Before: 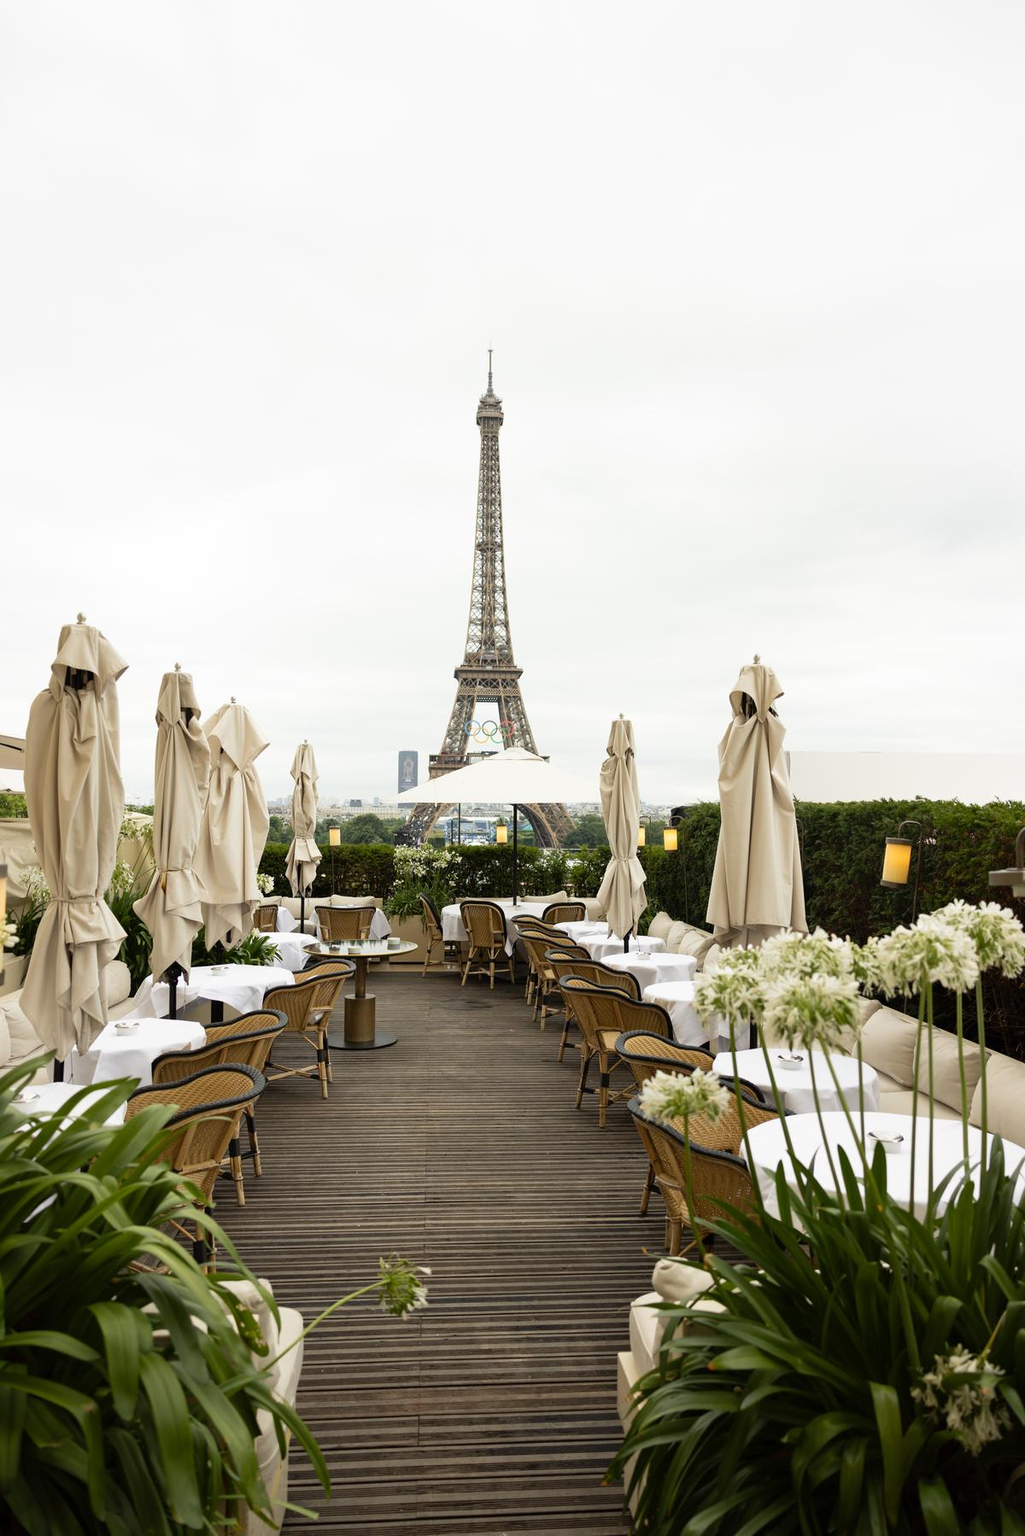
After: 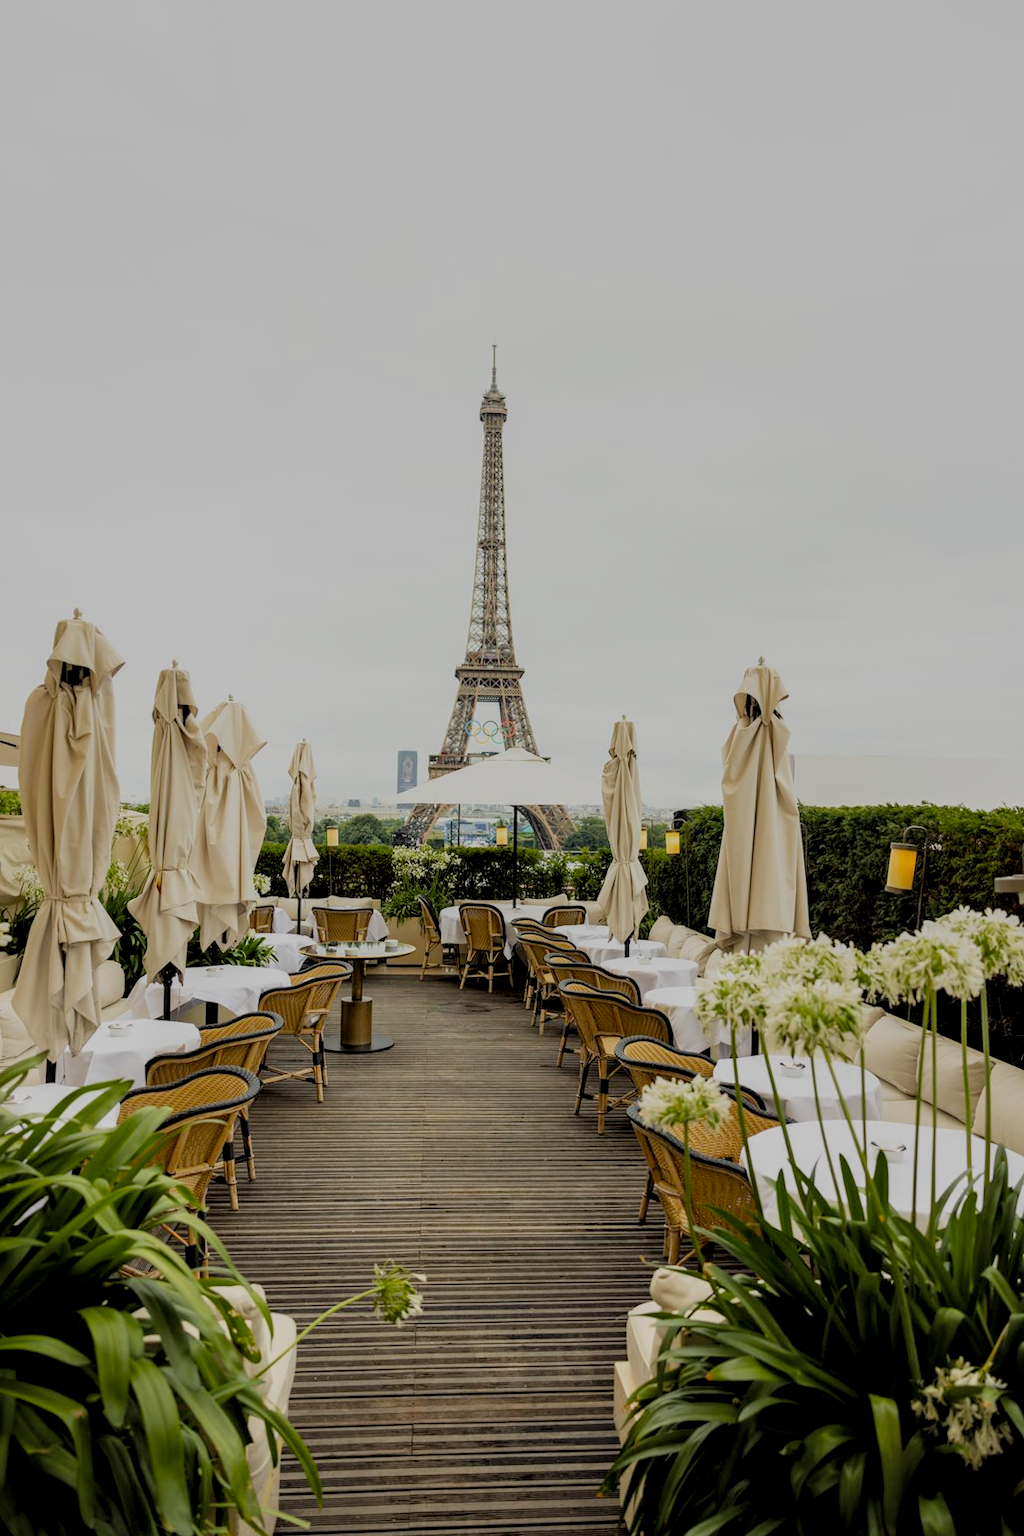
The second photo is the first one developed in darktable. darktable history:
crop and rotate: angle -0.5°
filmic rgb: white relative exposure 8 EV, threshold 3 EV, hardness 2.44, latitude 10.07%, contrast 0.72, highlights saturation mix 10%, shadows ↔ highlights balance 1.38%, color science v4 (2020), enable highlight reconstruction true
local contrast: highlights 59%, detail 145%
color balance: output saturation 98.5%
